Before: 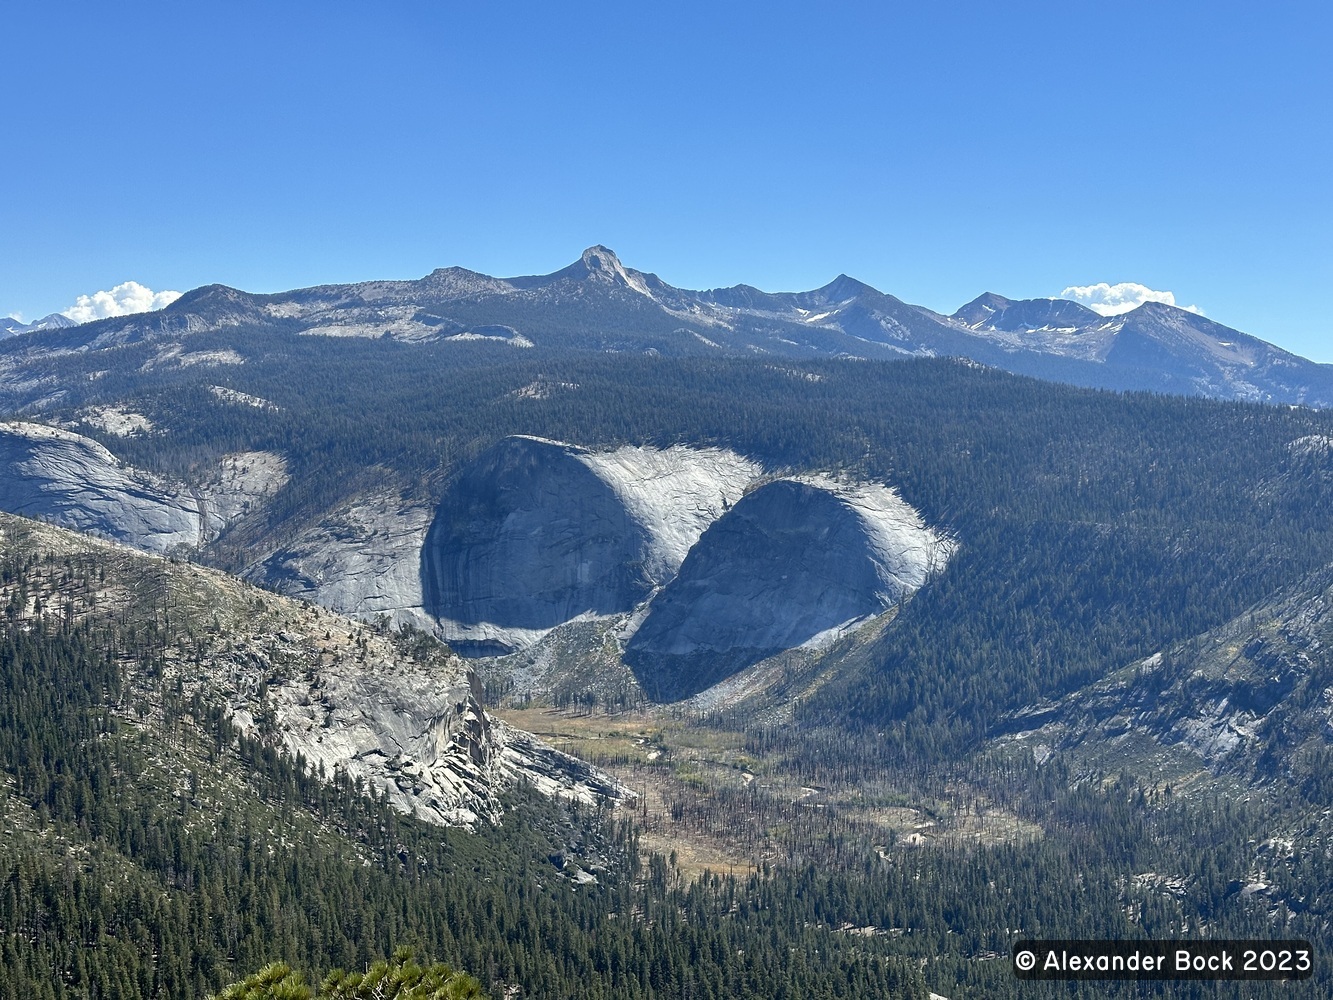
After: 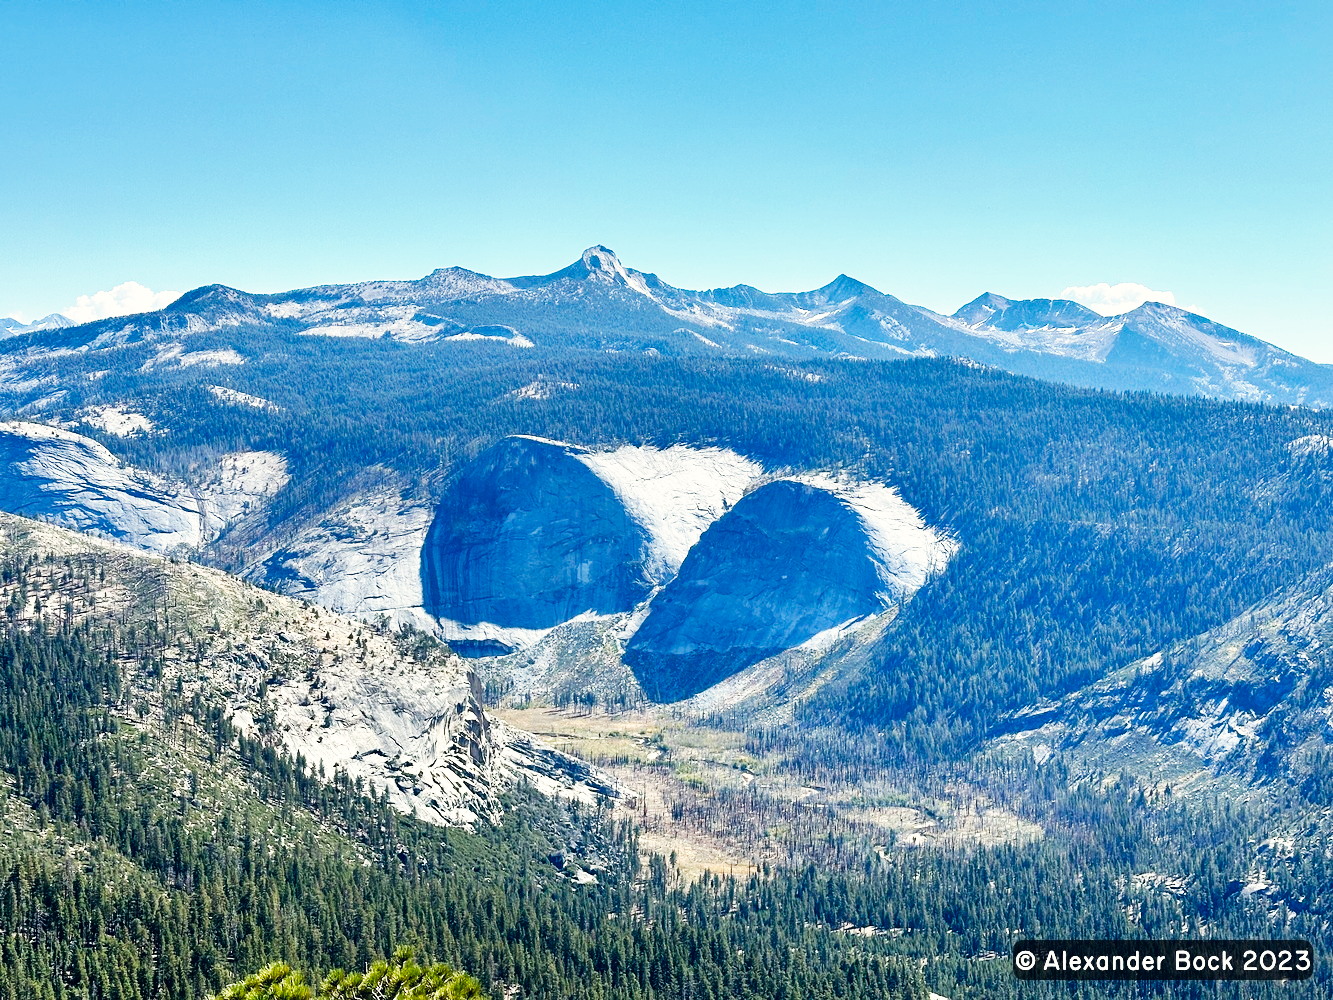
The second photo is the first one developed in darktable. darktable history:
color correction: highlights a* 0.207, highlights b* 2.7, shadows a* -0.874, shadows b* -4.78
shadows and highlights: soften with gaussian
base curve: curves: ch0 [(0, 0) (0.007, 0.004) (0.027, 0.03) (0.046, 0.07) (0.207, 0.54) (0.442, 0.872) (0.673, 0.972) (1, 1)], preserve colors none
